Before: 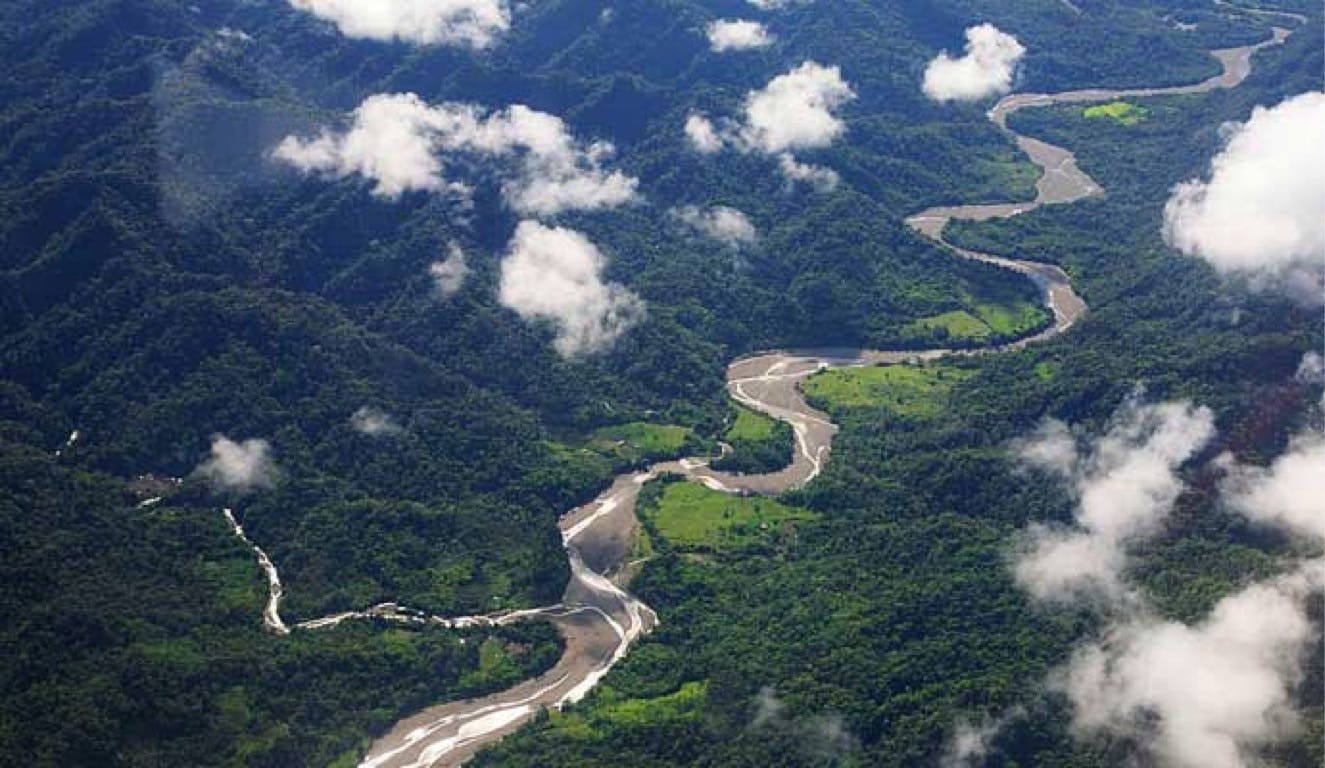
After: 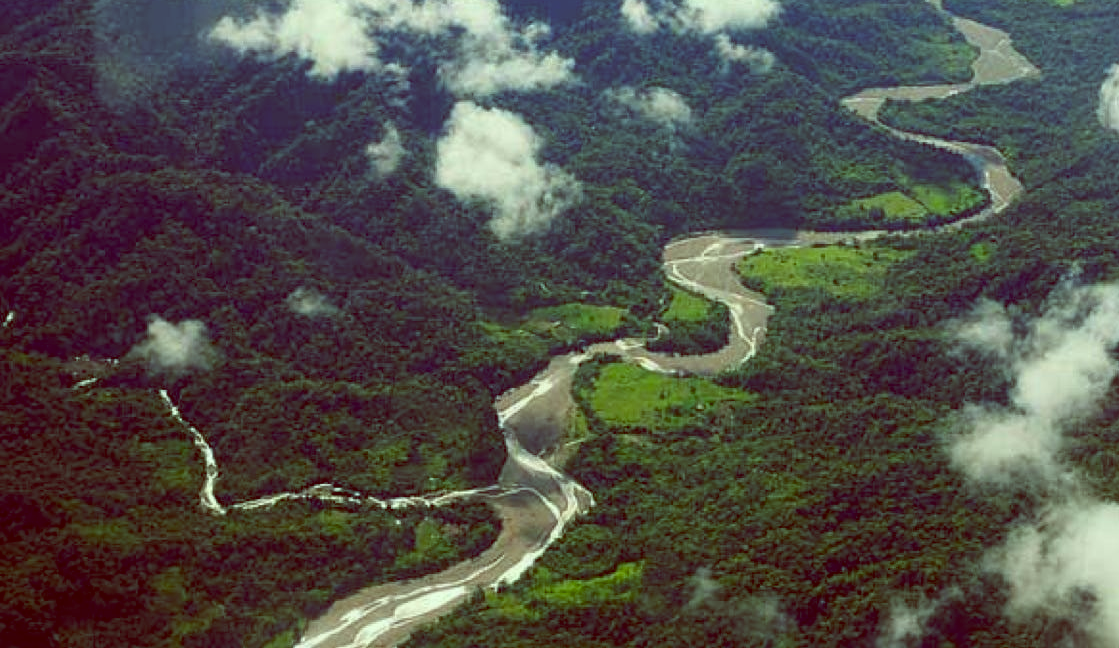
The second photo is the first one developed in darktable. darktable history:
crop and rotate: left 4.842%, top 15.51%, right 10.668%
color balance: lift [1, 1.015, 0.987, 0.985], gamma [1, 0.959, 1.042, 0.958], gain [0.927, 0.938, 1.072, 0.928], contrast 1.5%
